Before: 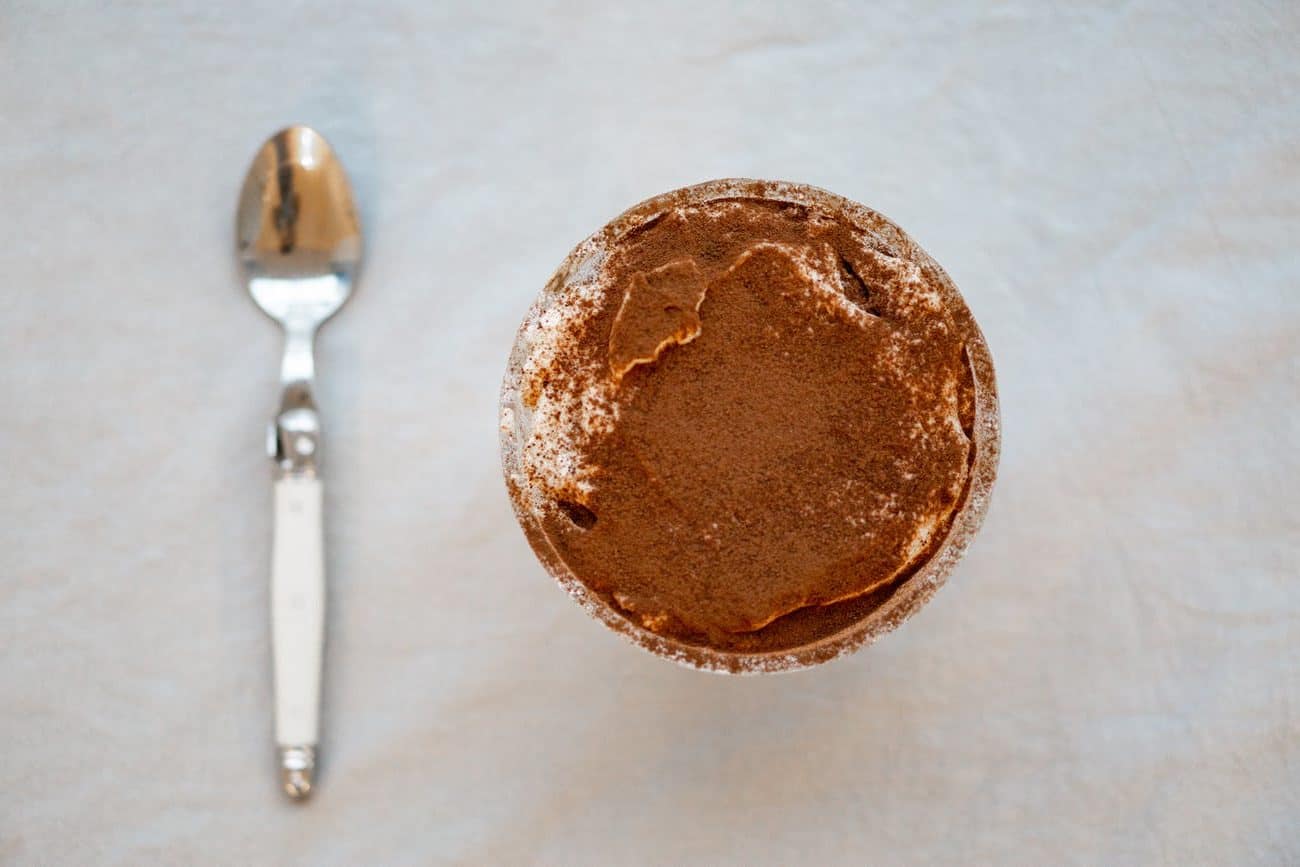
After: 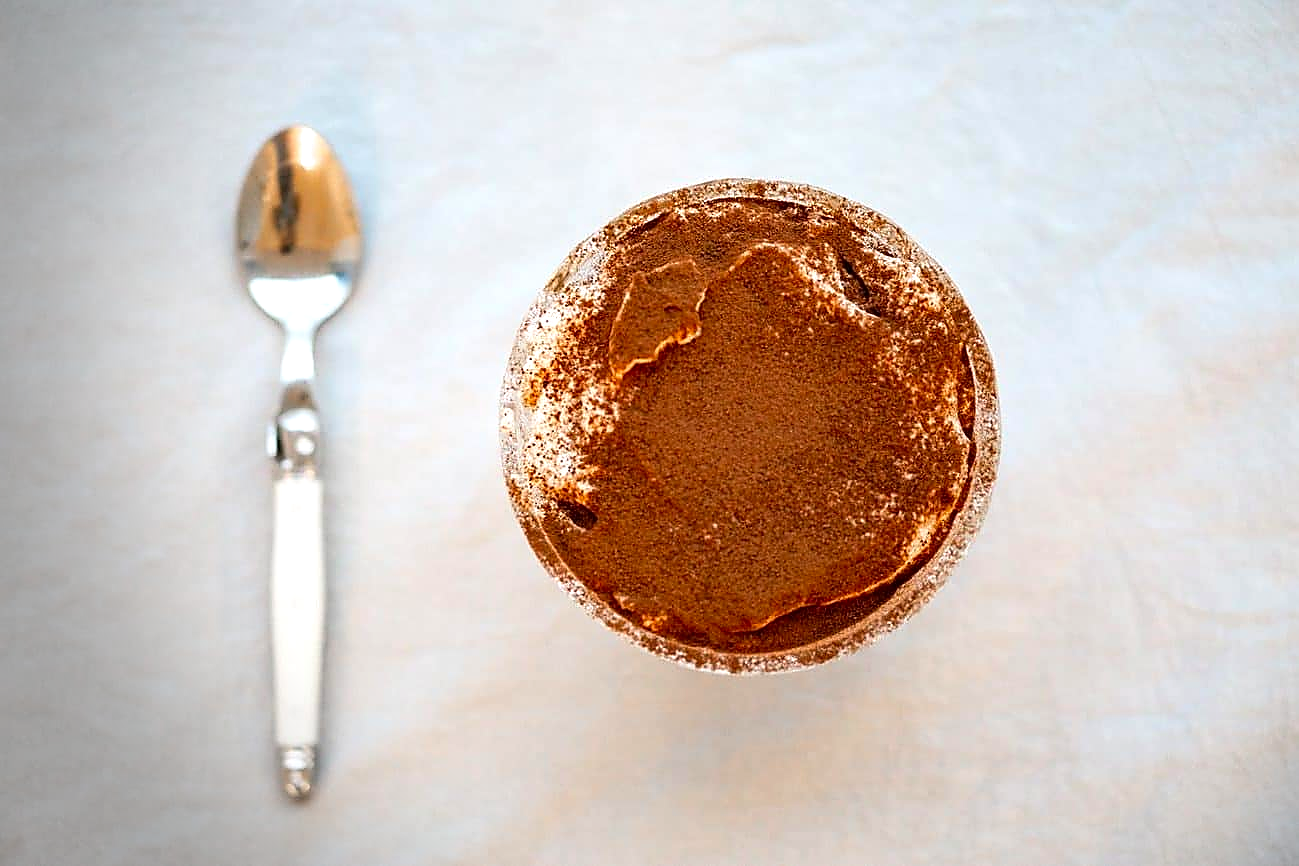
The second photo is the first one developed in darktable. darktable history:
contrast brightness saturation: contrast 0.077, saturation 0.202
sharpen: radius 1.348, amount 1.268, threshold 0.7
vignetting: center (0.22, -0.24), dithering 16-bit output
tone equalizer: -8 EV -0.386 EV, -7 EV -0.371 EV, -6 EV -0.306 EV, -5 EV -0.232 EV, -3 EV 0.206 EV, -2 EV 0.318 EV, -1 EV 0.411 EV, +0 EV 0.43 EV
